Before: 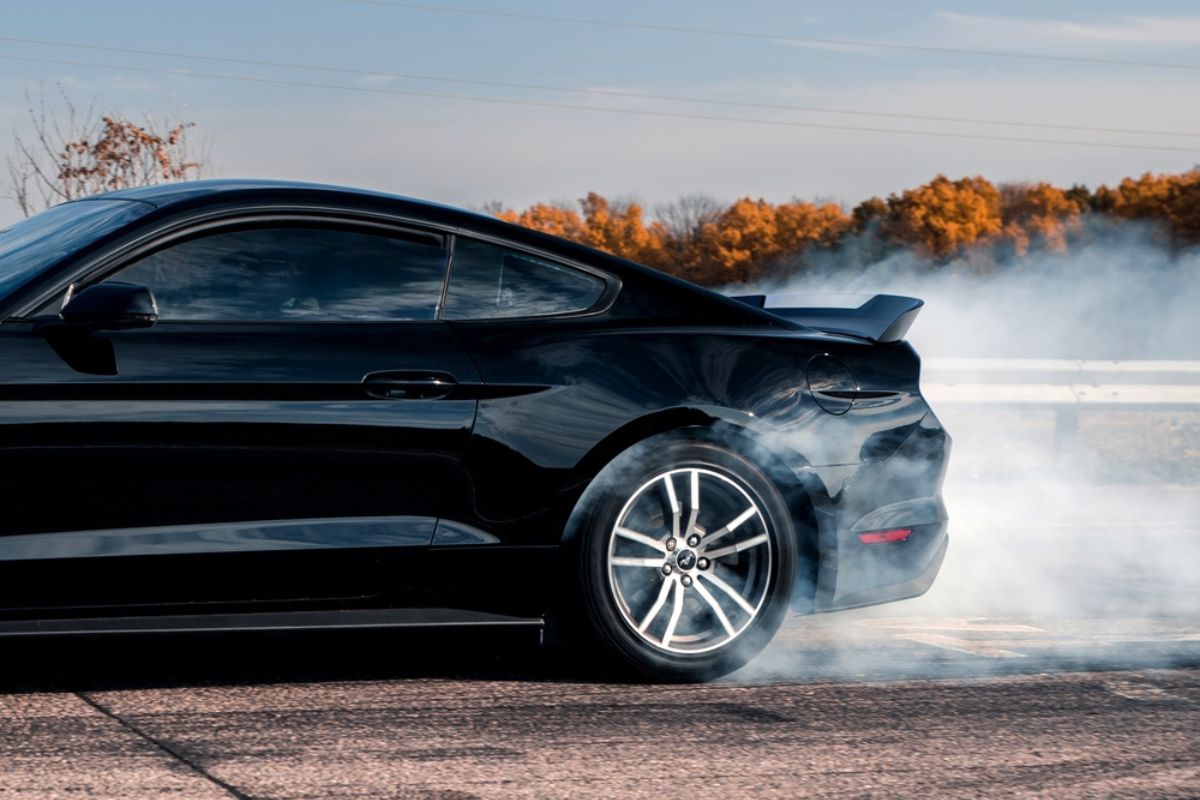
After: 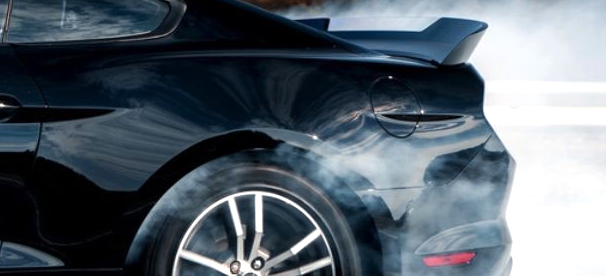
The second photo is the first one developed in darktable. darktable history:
crop: left 36.391%, top 34.709%, right 13.051%, bottom 30.77%
exposure: exposure 0.299 EV, compensate exposure bias true, compensate highlight preservation false
